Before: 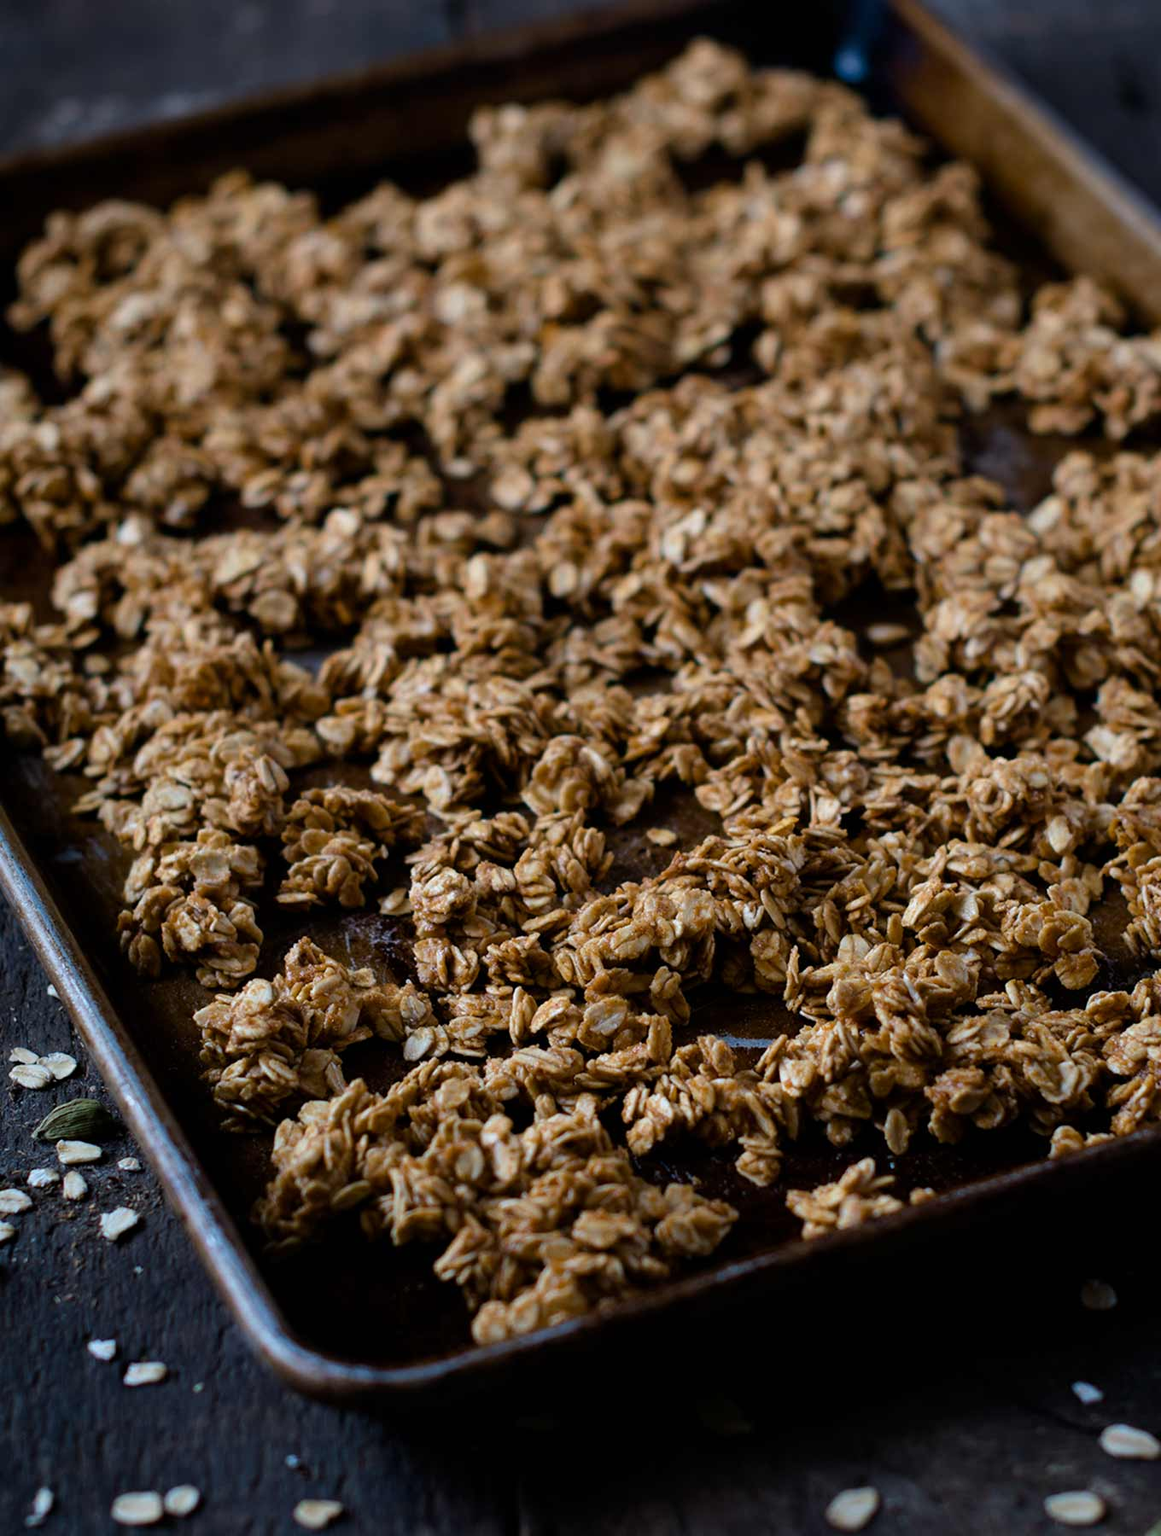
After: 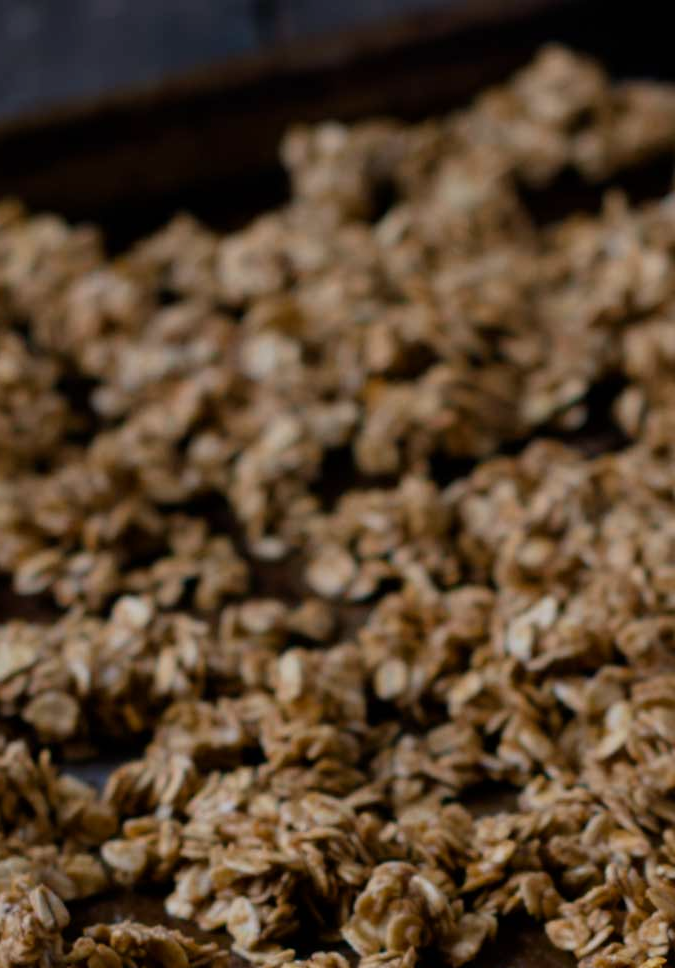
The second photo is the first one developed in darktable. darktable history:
base curve: curves: ch0 [(0, 0) (0.088, 0.125) (0.176, 0.251) (0.354, 0.501) (0.613, 0.749) (1, 0.877)], preserve colors none
exposure: exposure -0.935 EV, compensate exposure bias true, compensate highlight preservation false
crop: left 19.824%, right 30.501%, bottom 46.182%
